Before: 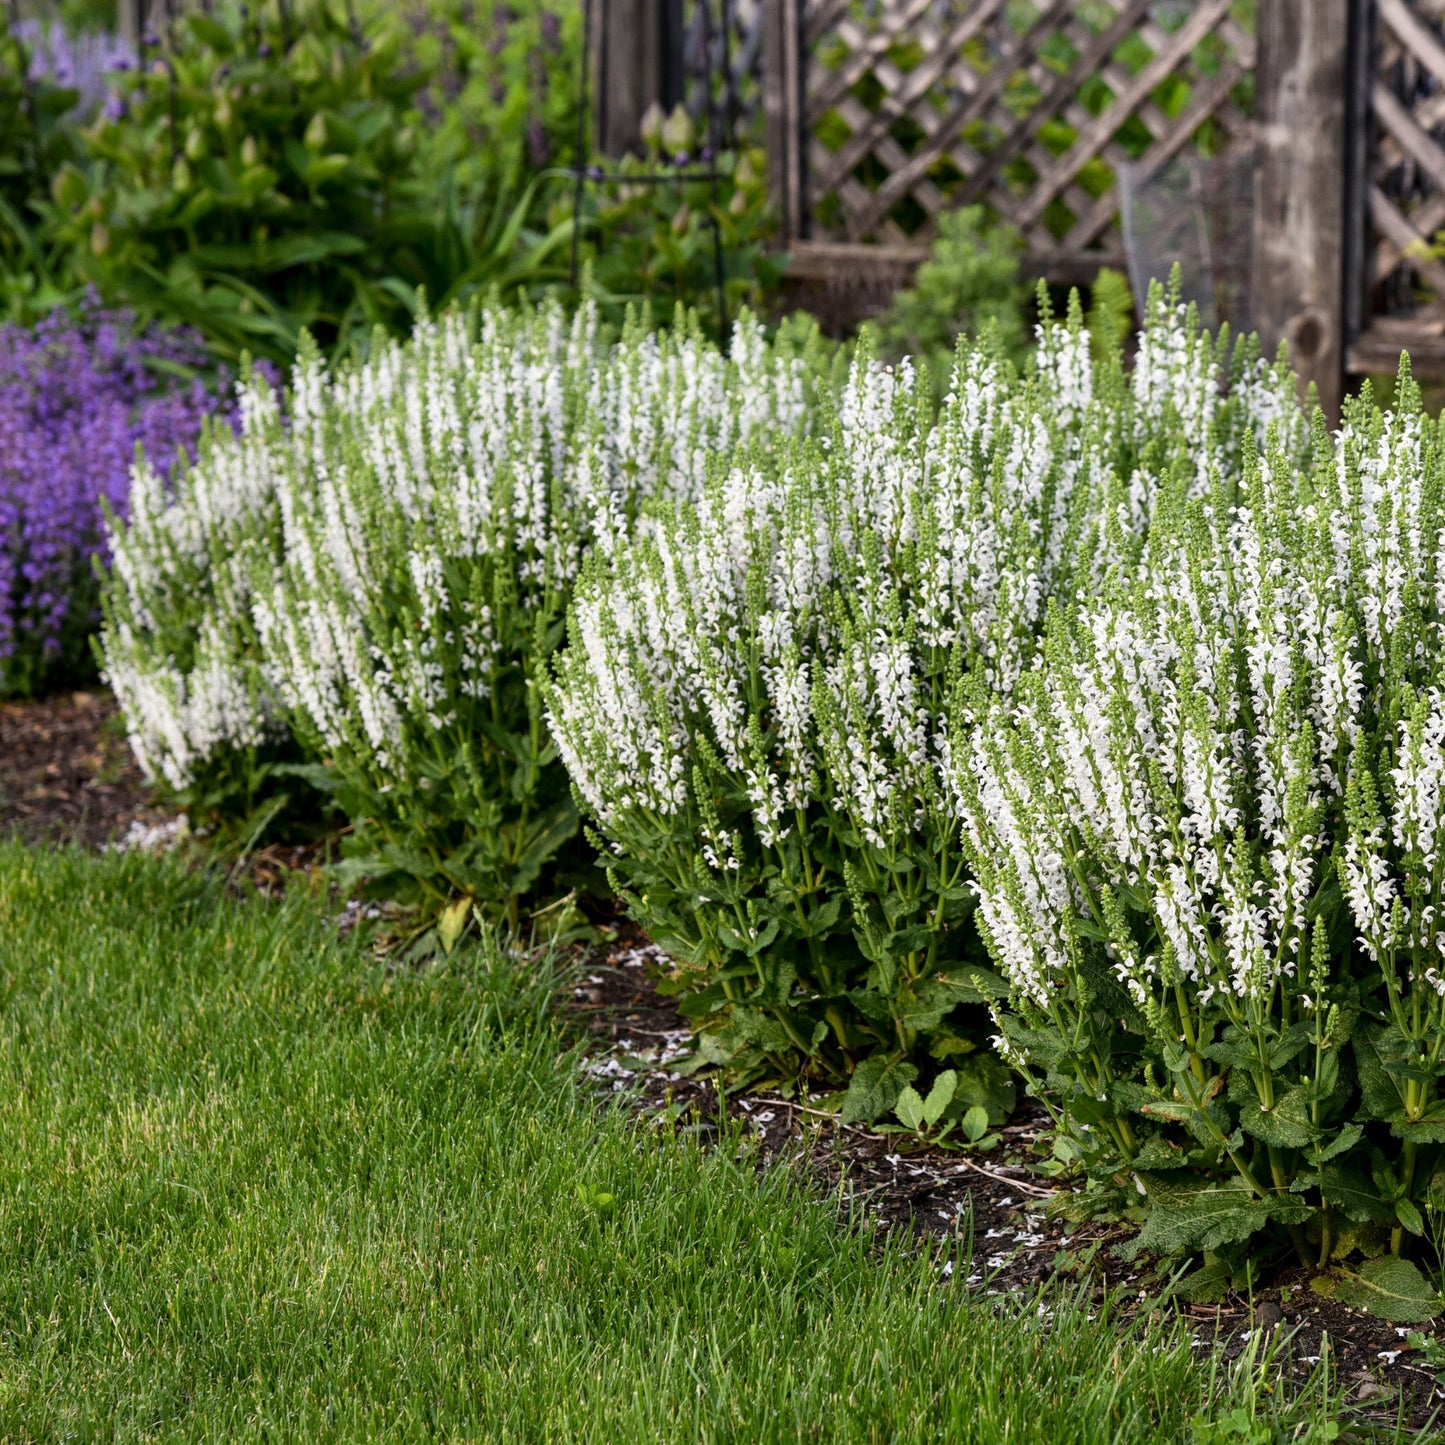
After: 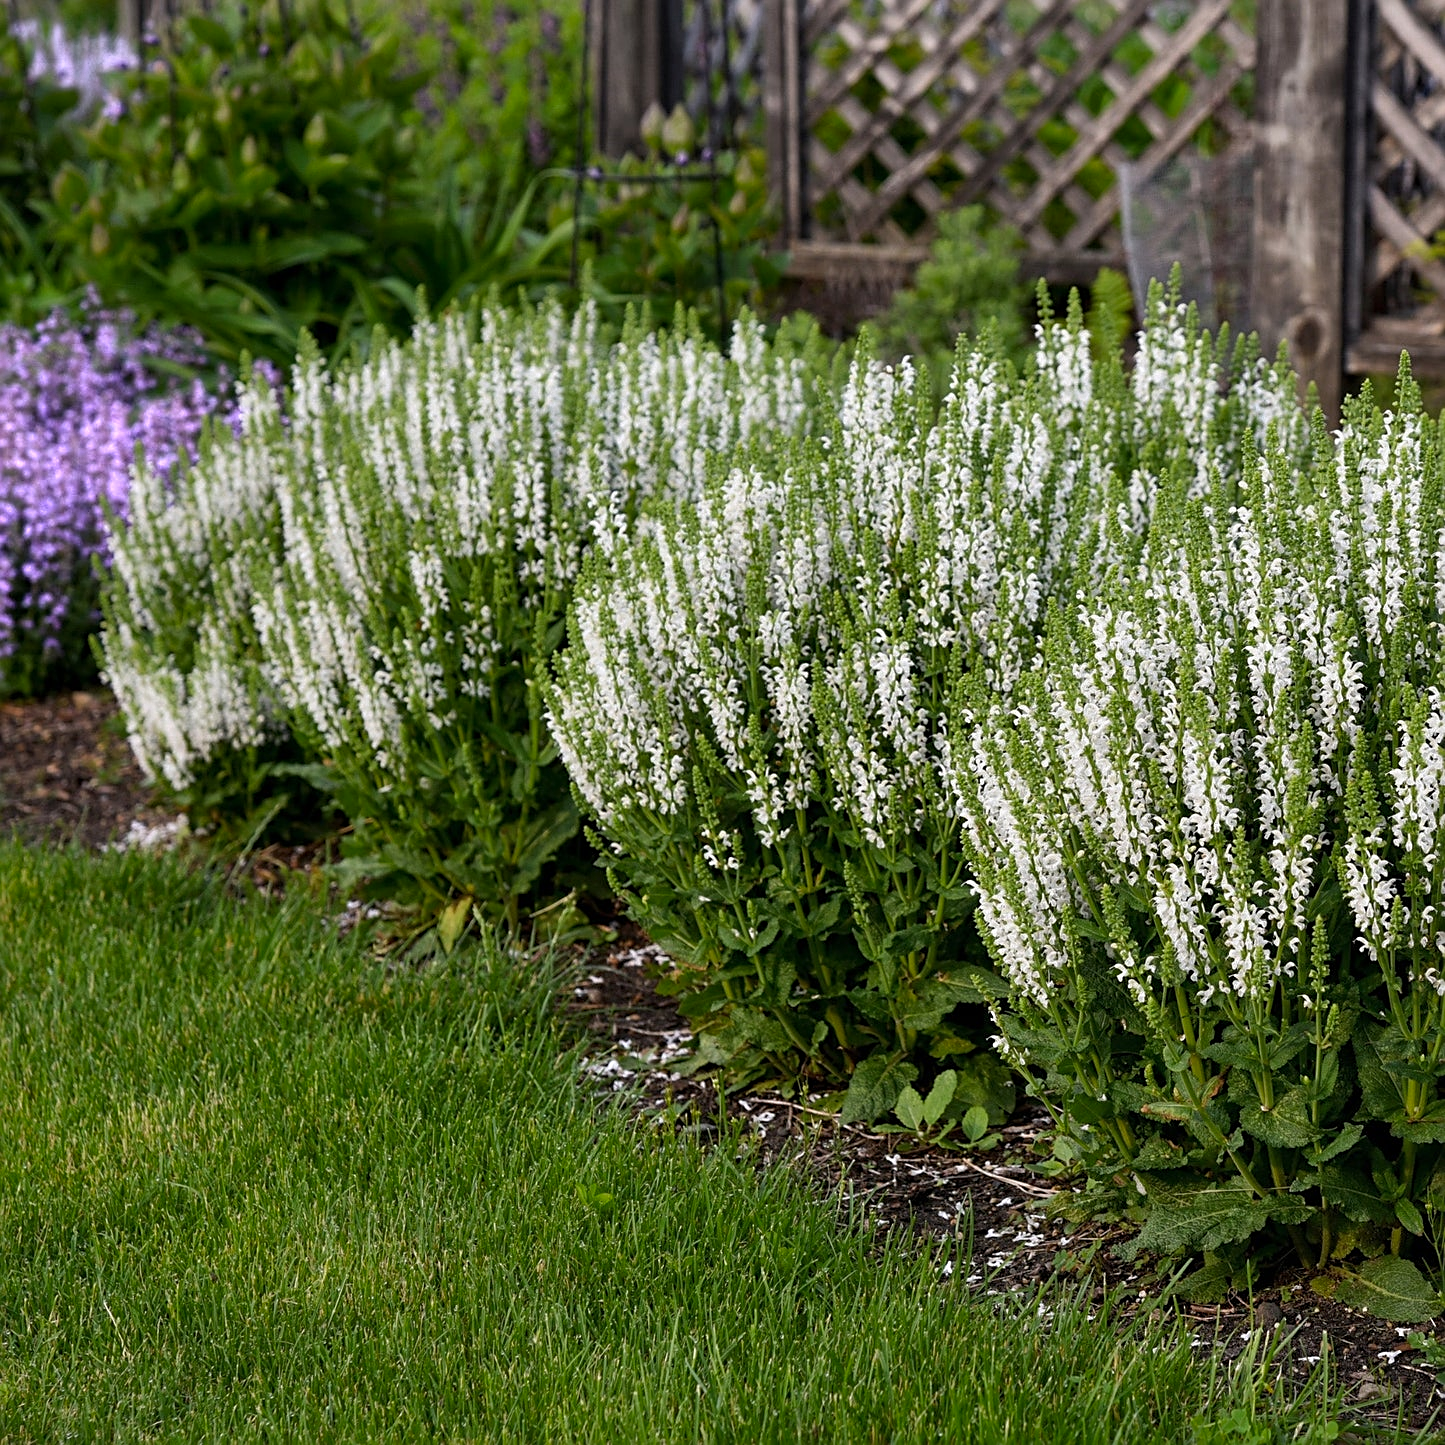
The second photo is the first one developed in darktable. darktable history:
shadows and highlights: shadows 25.7, white point adjustment -3.09, highlights -30.2
sharpen: on, module defaults
color zones: curves: ch0 [(0.203, 0.433) (0.607, 0.517) (0.697, 0.696) (0.705, 0.897)]
